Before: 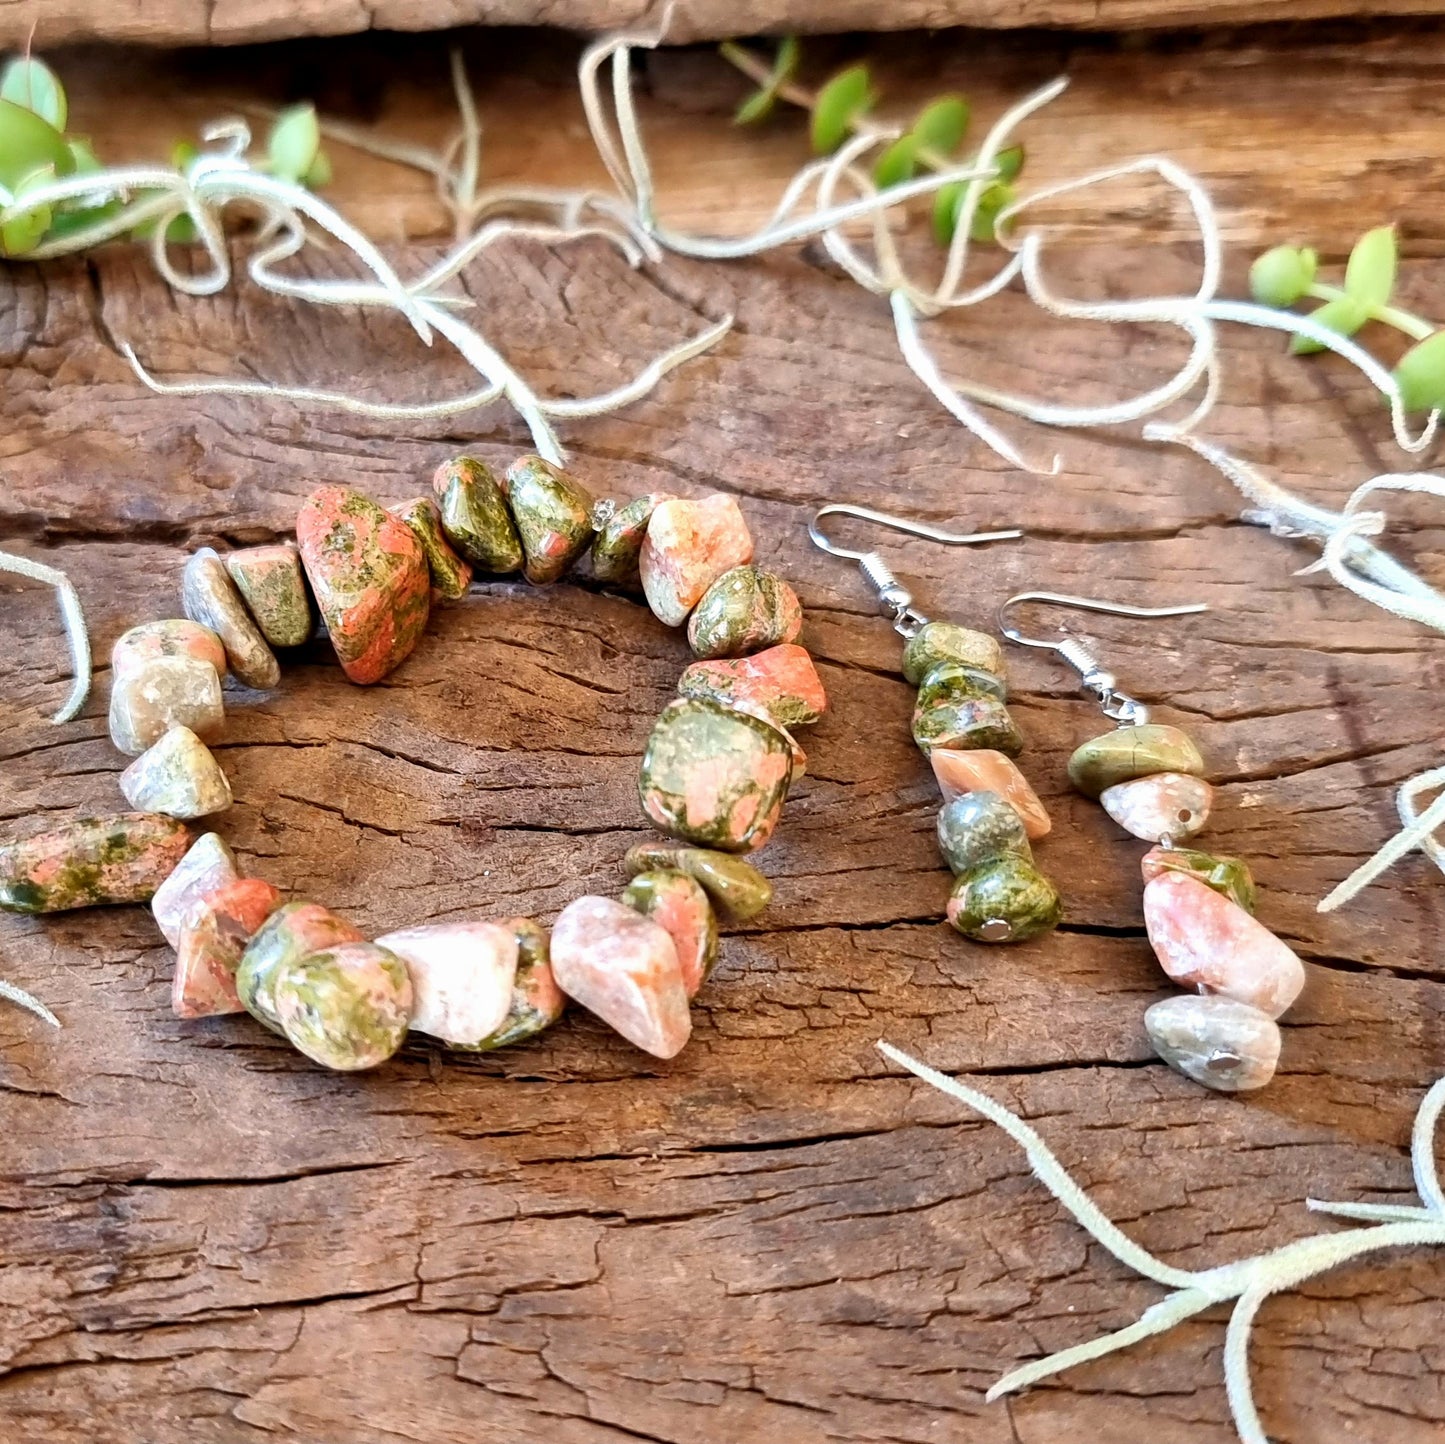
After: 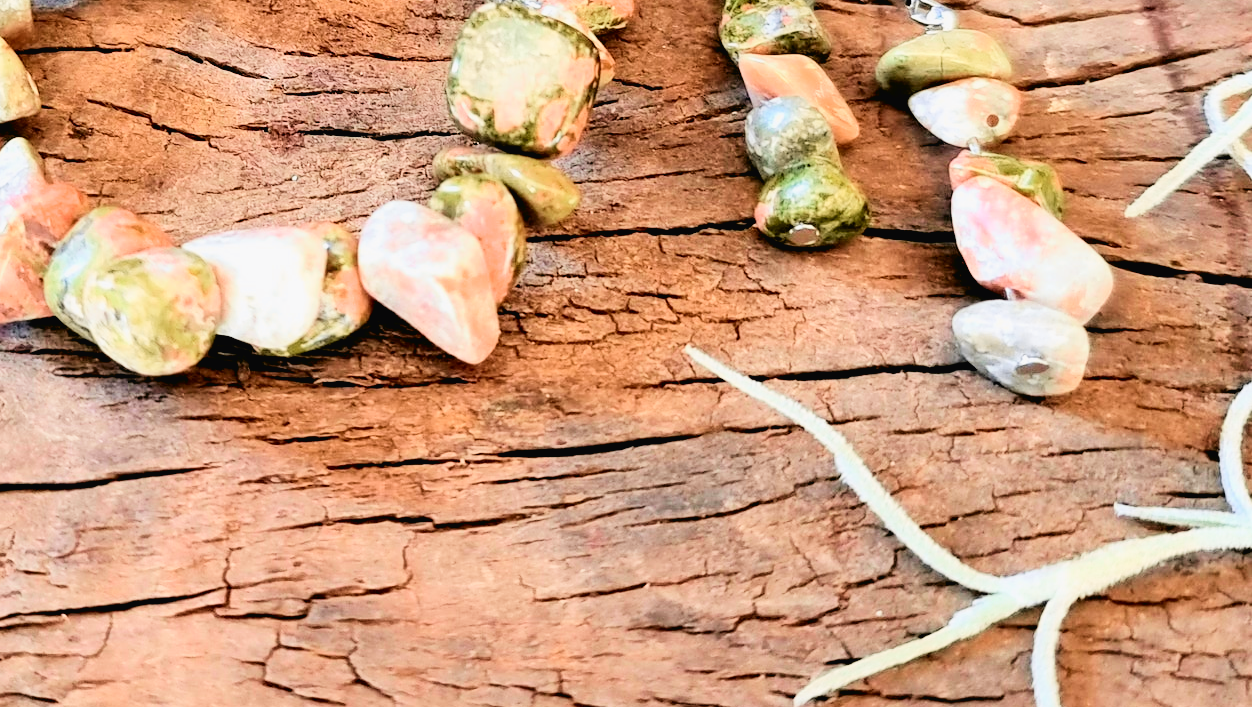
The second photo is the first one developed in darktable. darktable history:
crop and rotate: left 13.294%, top 48.186%, bottom 2.845%
tone curve: curves: ch0 [(0, 0.018) (0.061, 0.041) (0.205, 0.191) (0.289, 0.292) (0.39, 0.424) (0.493, 0.551) (0.666, 0.743) (0.795, 0.841) (1, 0.998)]; ch1 [(0, 0) (0.385, 0.343) (0.439, 0.415) (0.494, 0.498) (0.501, 0.501) (0.51, 0.496) (0.548, 0.554) (0.586, 0.61) (0.684, 0.658) (0.783, 0.804) (1, 1)]; ch2 [(0, 0) (0.304, 0.31) (0.403, 0.399) (0.441, 0.428) (0.47, 0.469) (0.498, 0.496) (0.524, 0.538) (0.566, 0.588) (0.648, 0.665) (0.697, 0.699) (1, 1)], color space Lab, independent channels, preserve colors none
tone equalizer: -8 EV -0.781 EV, -7 EV -0.7 EV, -6 EV -0.631 EV, -5 EV -0.386 EV, -3 EV 0.393 EV, -2 EV 0.6 EV, -1 EV 0.692 EV, +0 EV 0.746 EV, mask exposure compensation -0.511 EV
filmic rgb: black relative exposure -7.73 EV, white relative exposure 4.45 EV, target black luminance 0%, hardness 3.75, latitude 50.79%, contrast 1.076, highlights saturation mix 9.94%, shadows ↔ highlights balance -0.234%
